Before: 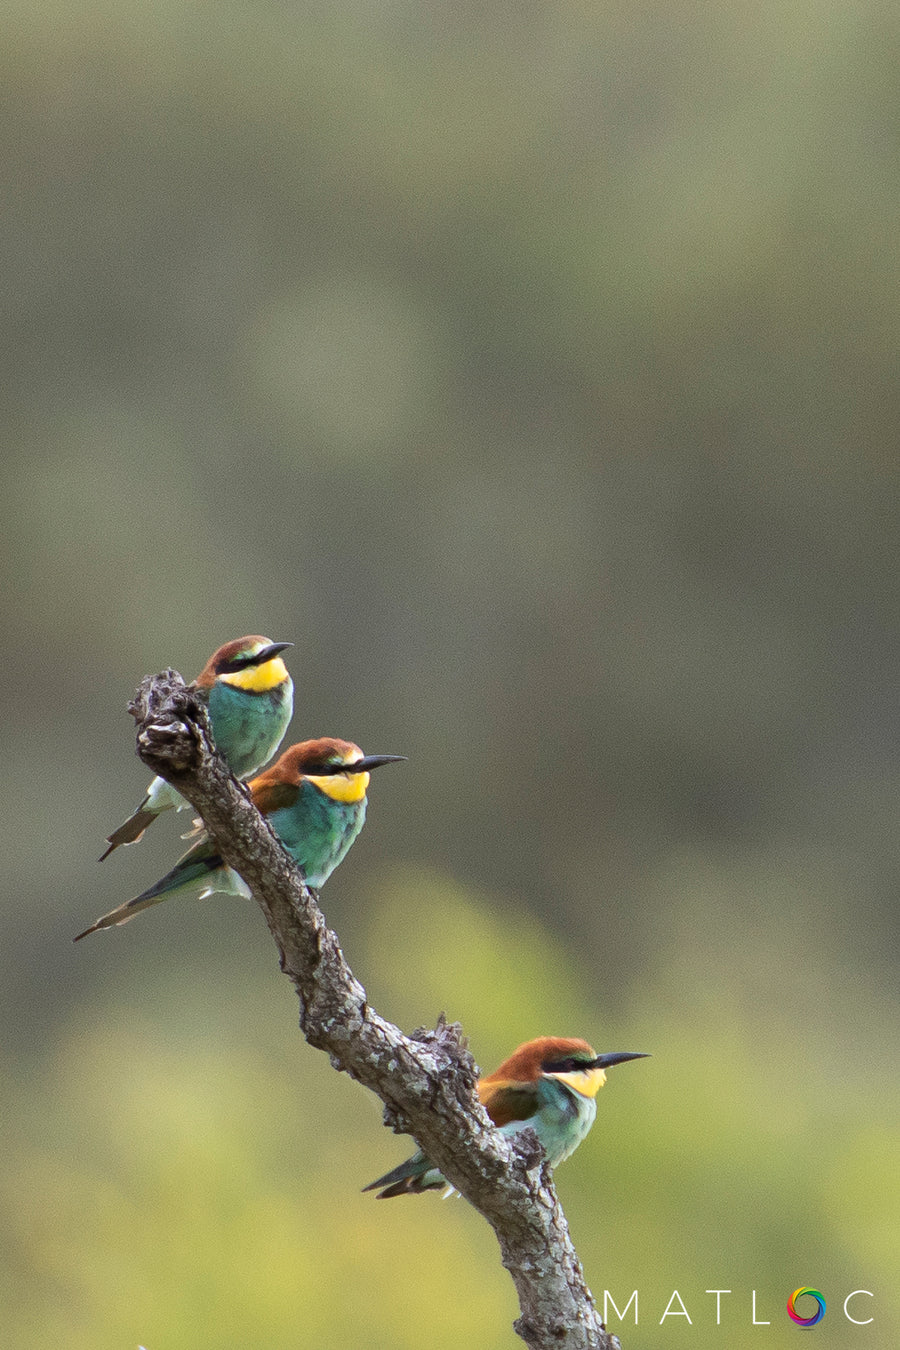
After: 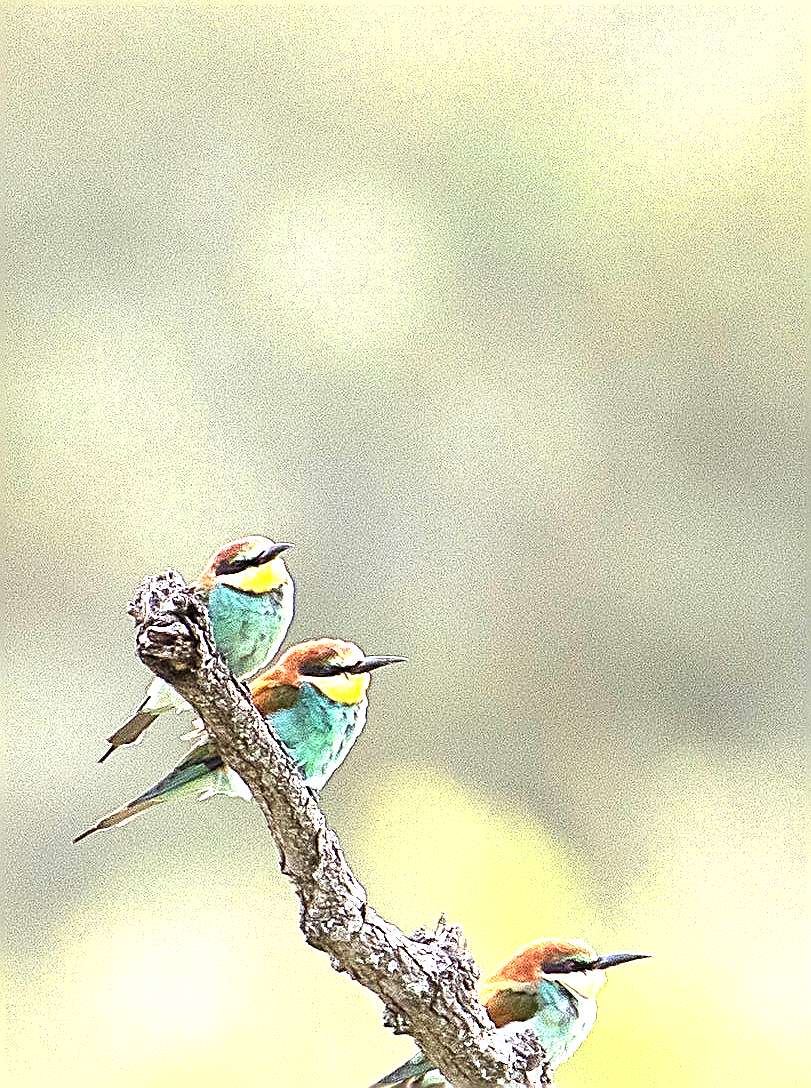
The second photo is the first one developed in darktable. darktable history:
crop: top 7.391%, right 9.778%, bottom 12.002%
sharpen: amount 1.998
exposure: black level correction 0, exposure 2.163 EV, compensate highlight preservation false
